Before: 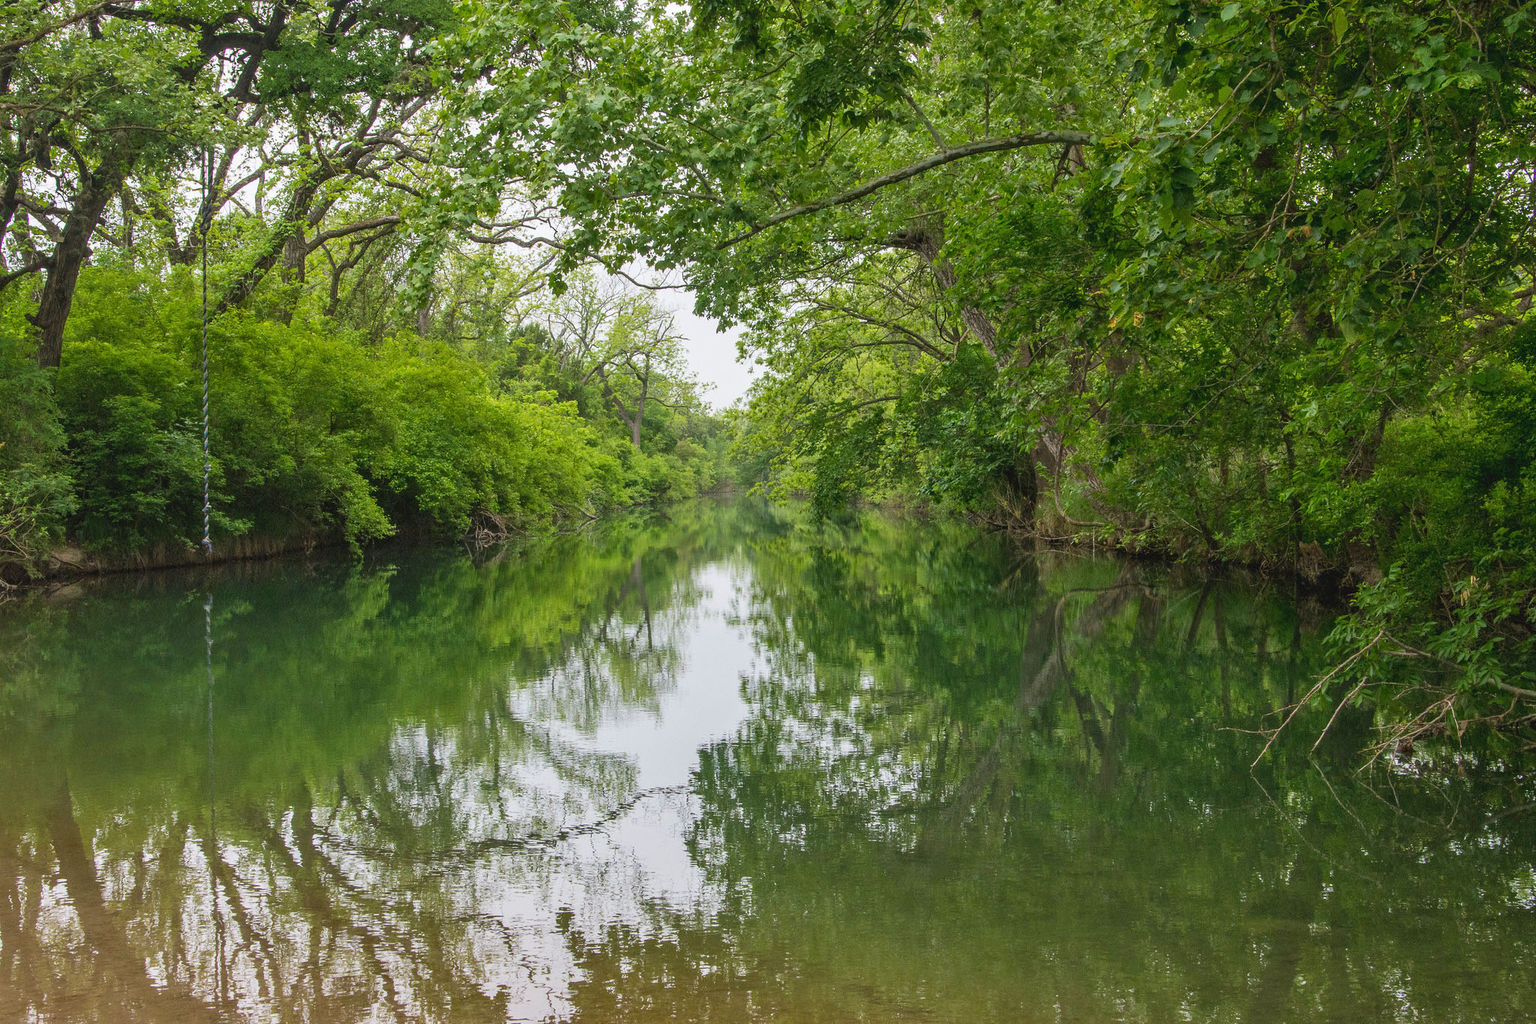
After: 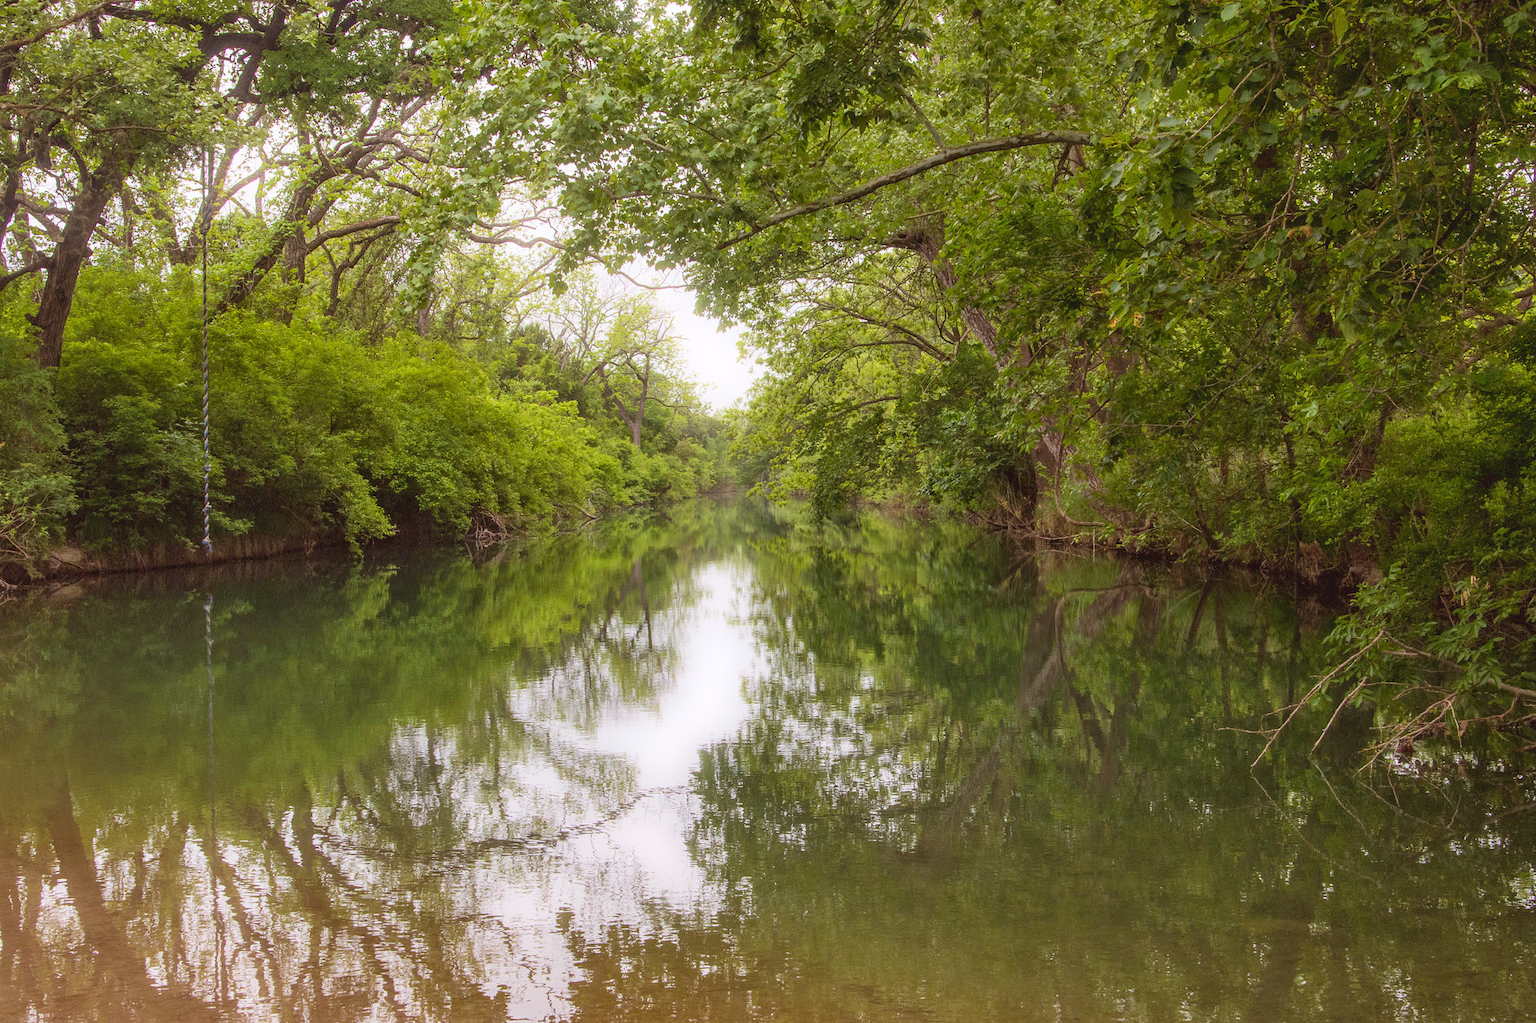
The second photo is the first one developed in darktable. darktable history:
bloom: size 5%, threshold 95%, strength 15%
rgb levels: mode RGB, independent channels, levels [[0, 0.474, 1], [0, 0.5, 1], [0, 0.5, 1]]
